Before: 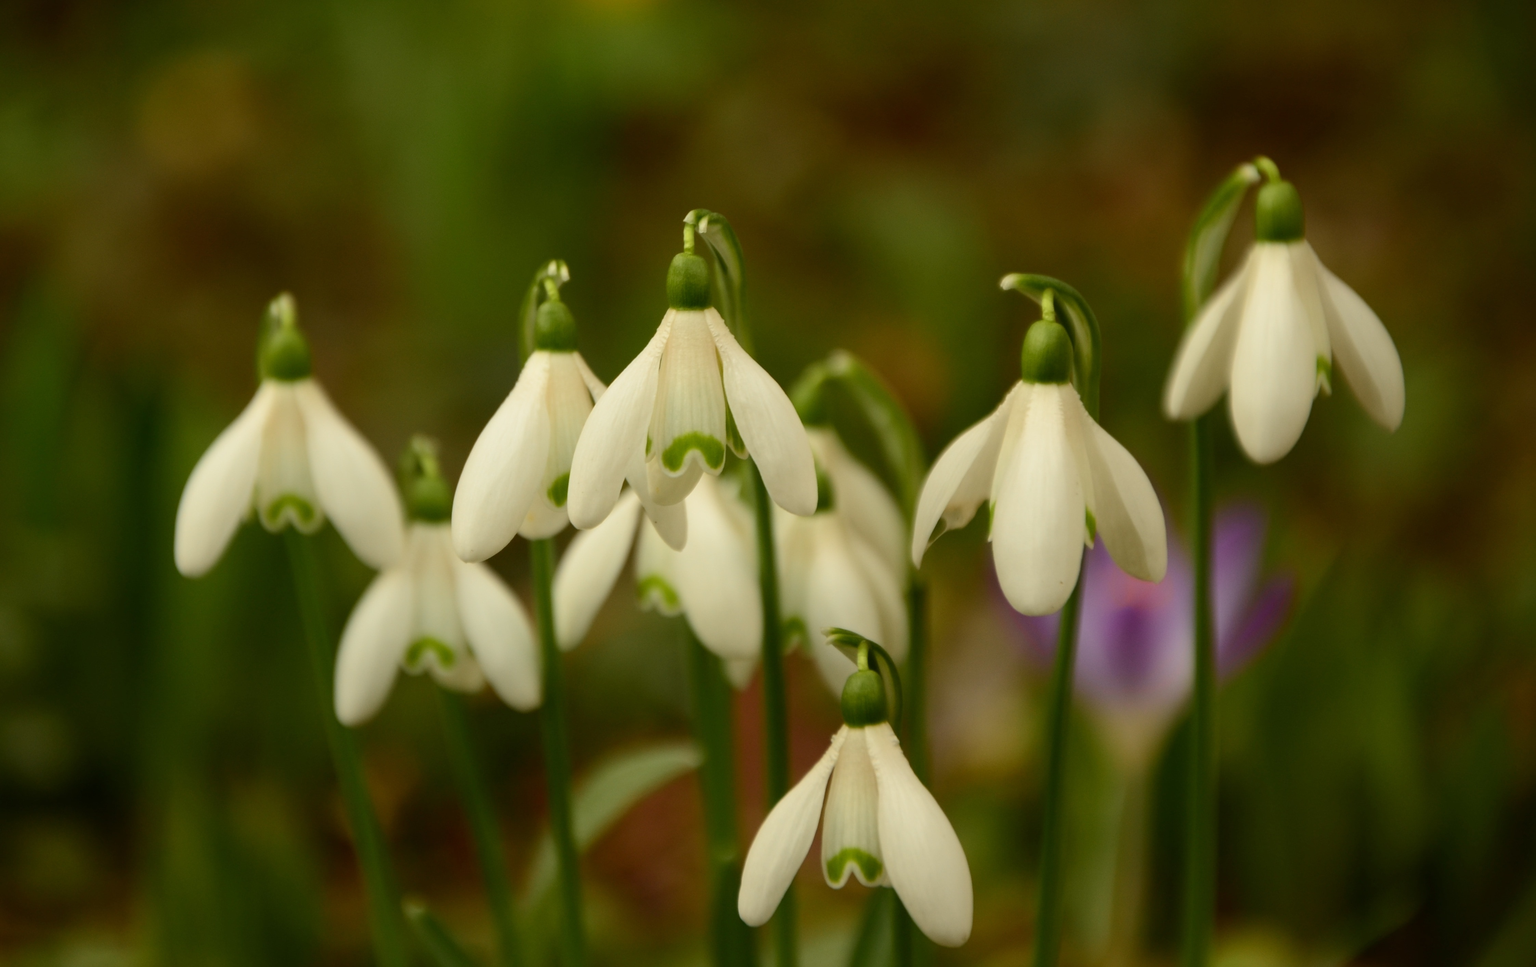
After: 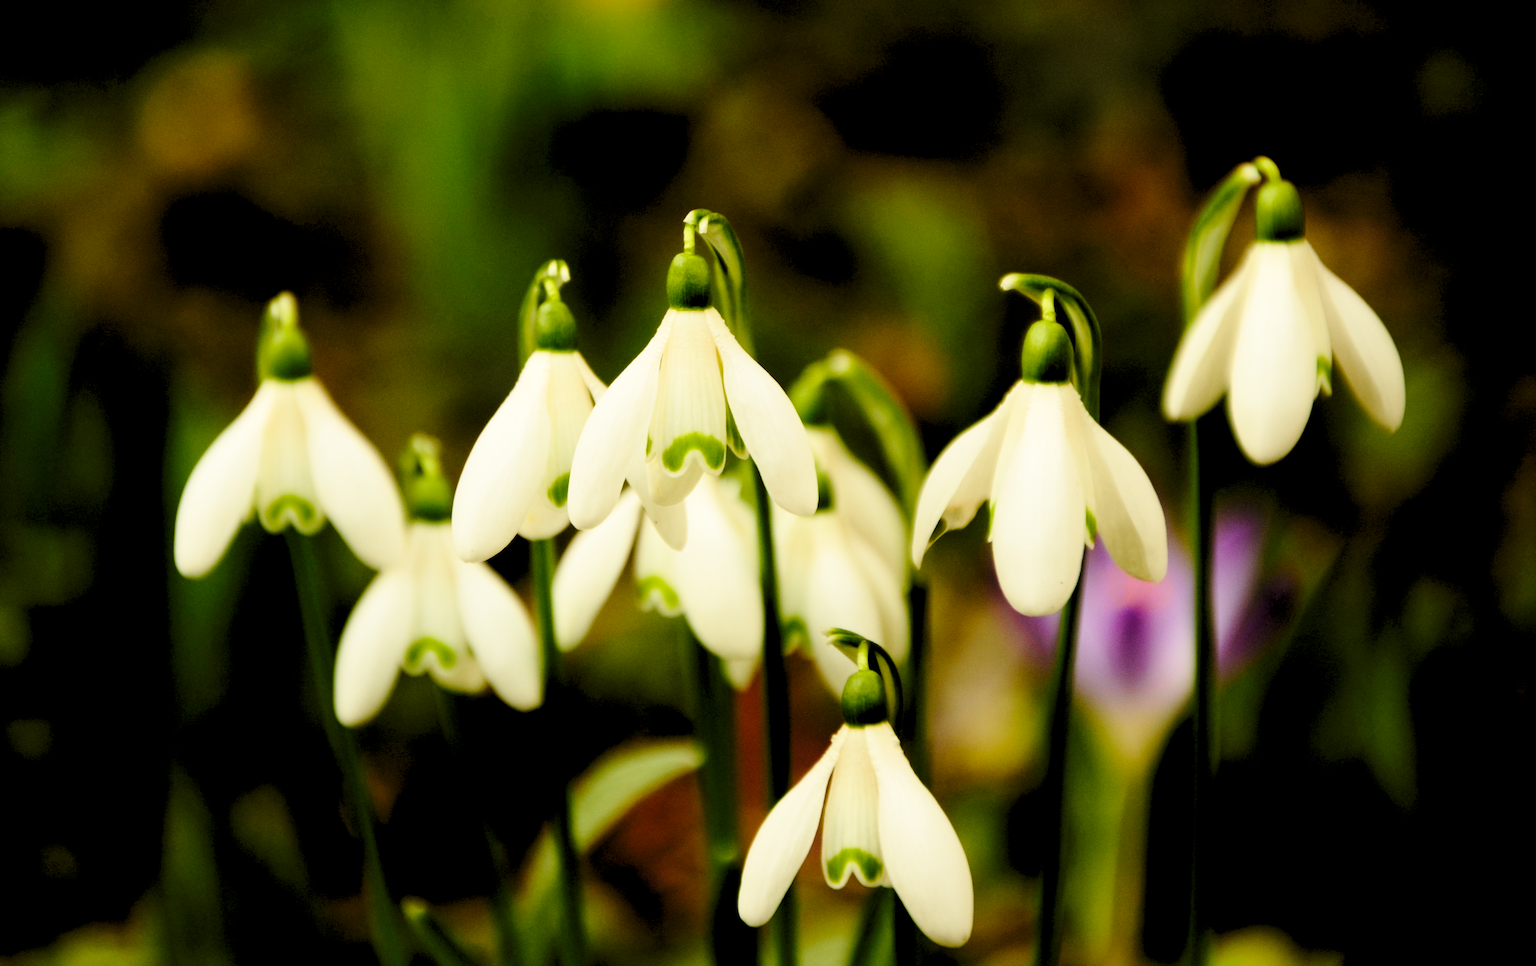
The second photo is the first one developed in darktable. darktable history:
rgb levels: levels [[0.029, 0.461, 0.922], [0, 0.5, 1], [0, 0.5, 1]]
base curve: curves: ch0 [(0, 0) (0.028, 0.03) (0.121, 0.232) (0.46, 0.748) (0.859, 0.968) (1, 1)], preserve colors none
contrast brightness saturation: contrast 0.1, brightness 0.03, saturation 0.09
